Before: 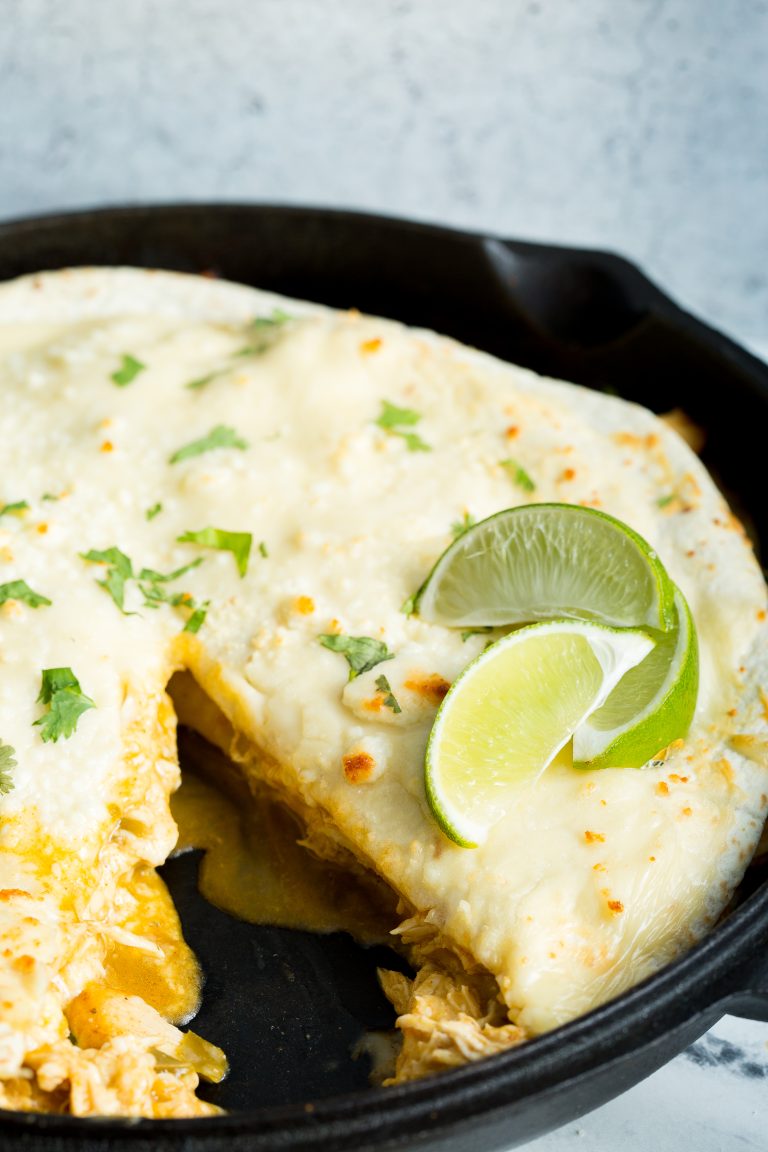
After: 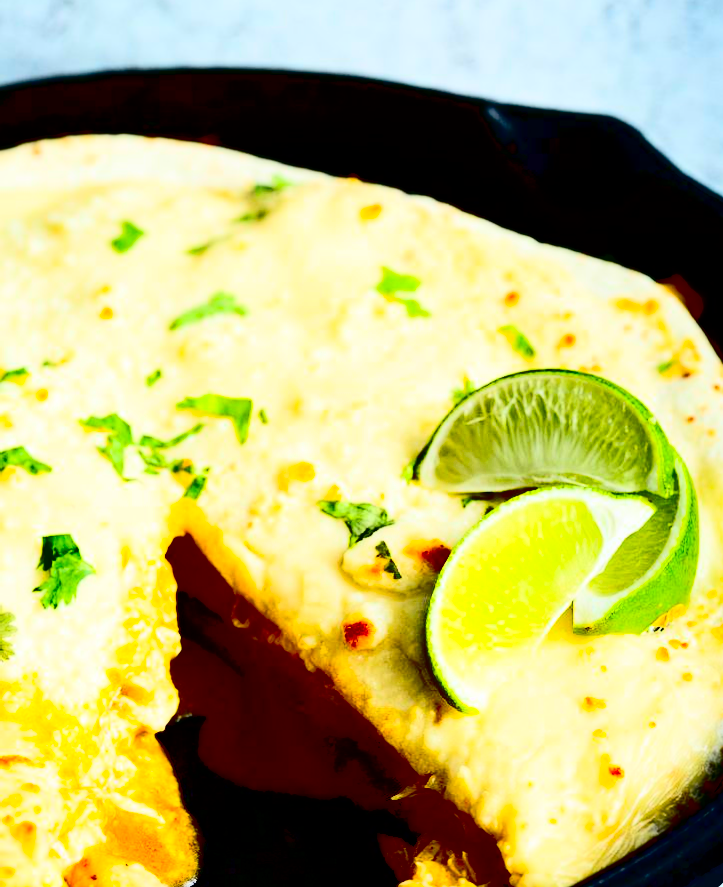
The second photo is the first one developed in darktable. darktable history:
crop and rotate: angle 0.085°, top 11.604%, right 5.609%, bottom 11.162%
contrast brightness saturation: contrast 0.774, brightness -0.983, saturation 0.993
shadows and highlights: shadows 43.17, highlights 6.78
